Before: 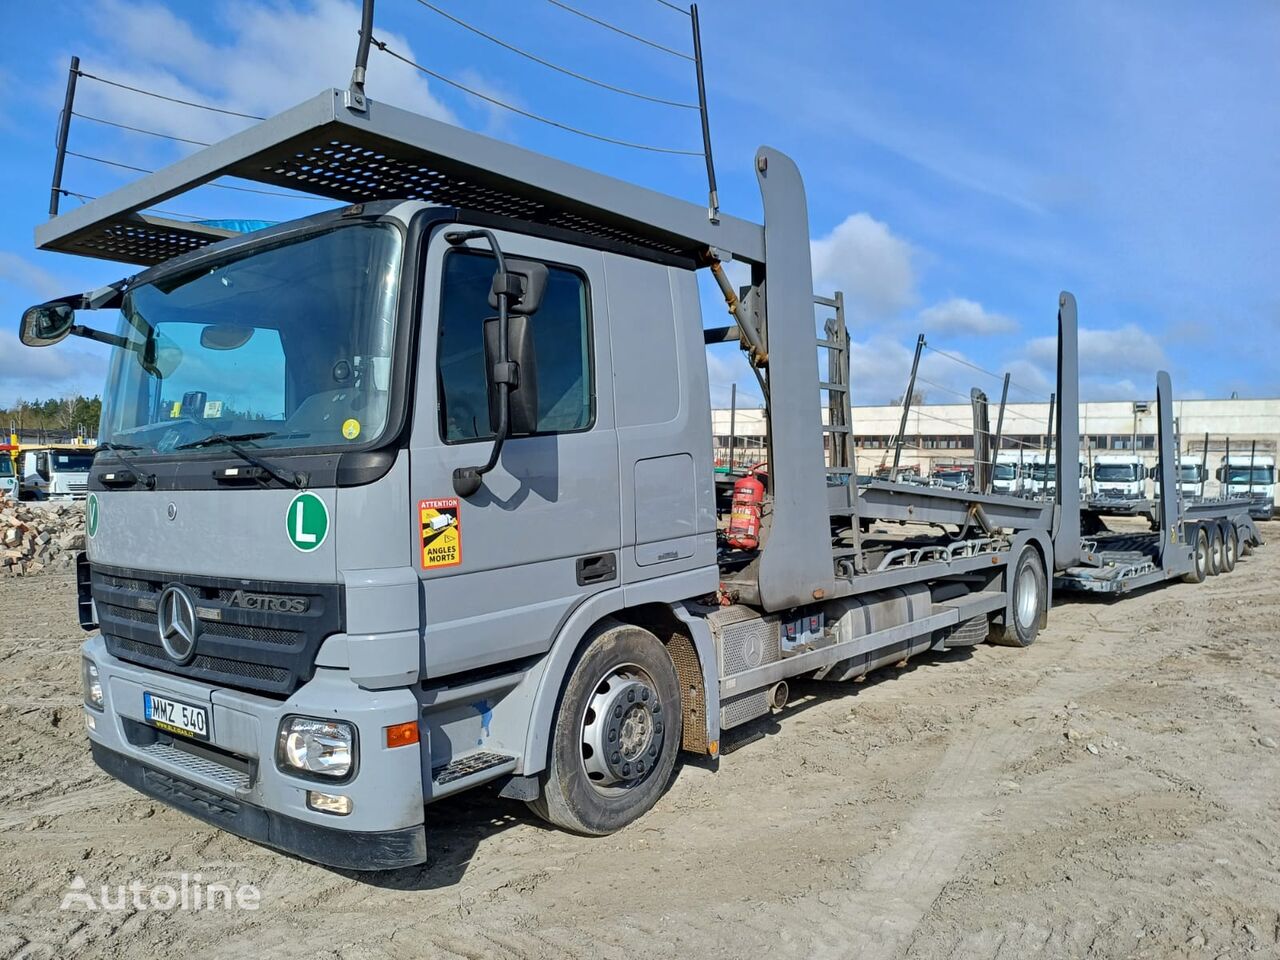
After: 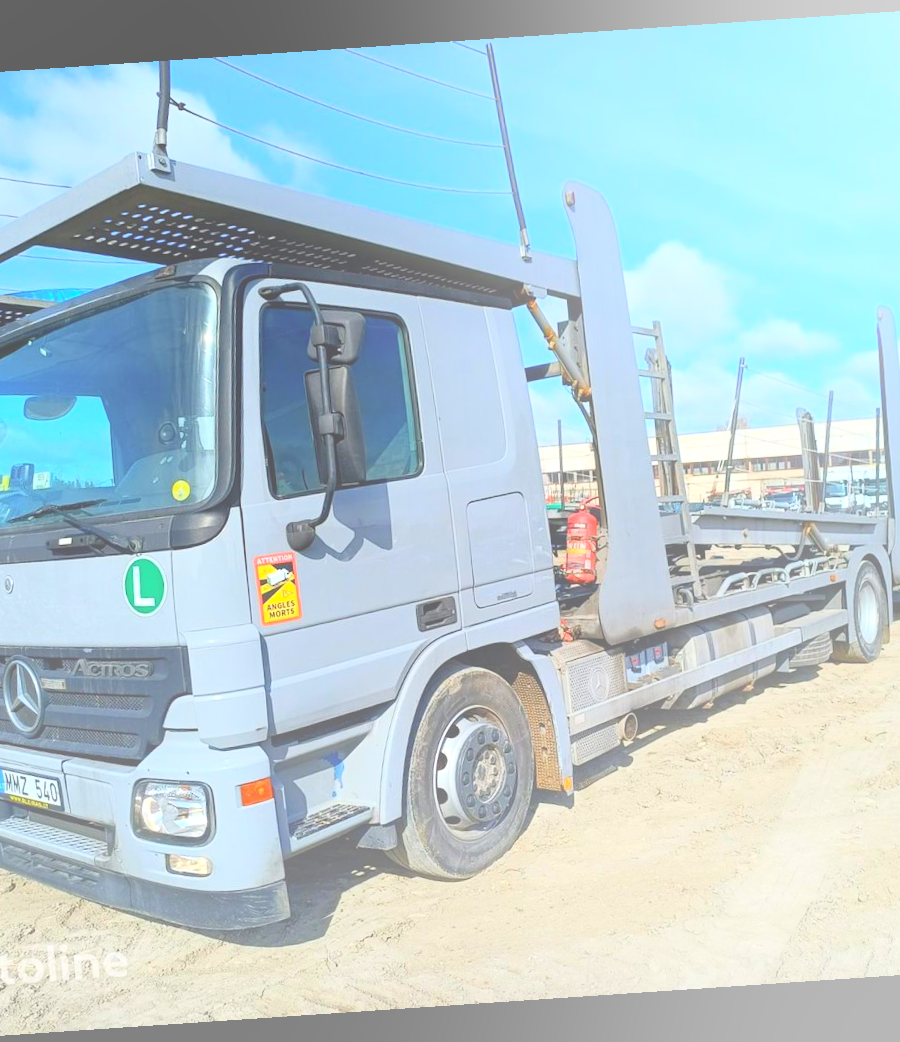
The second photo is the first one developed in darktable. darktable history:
bloom: size 40%
tone equalizer: -8 EV -0.001 EV, -7 EV 0.001 EV, -6 EV -0.002 EV, -5 EV -0.003 EV, -4 EV -0.062 EV, -3 EV -0.222 EV, -2 EV -0.267 EV, -1 EV 0.105 EV, +0 EV 0.303 EV
rotate and perspective: rotation -4.2°, shear 0.006, automatic cropping off
contrast brightness saturation: contrast 0.2, brightness 0.16, saturation 0.22
crop and rotate: left 15.055%, right 18.278%
